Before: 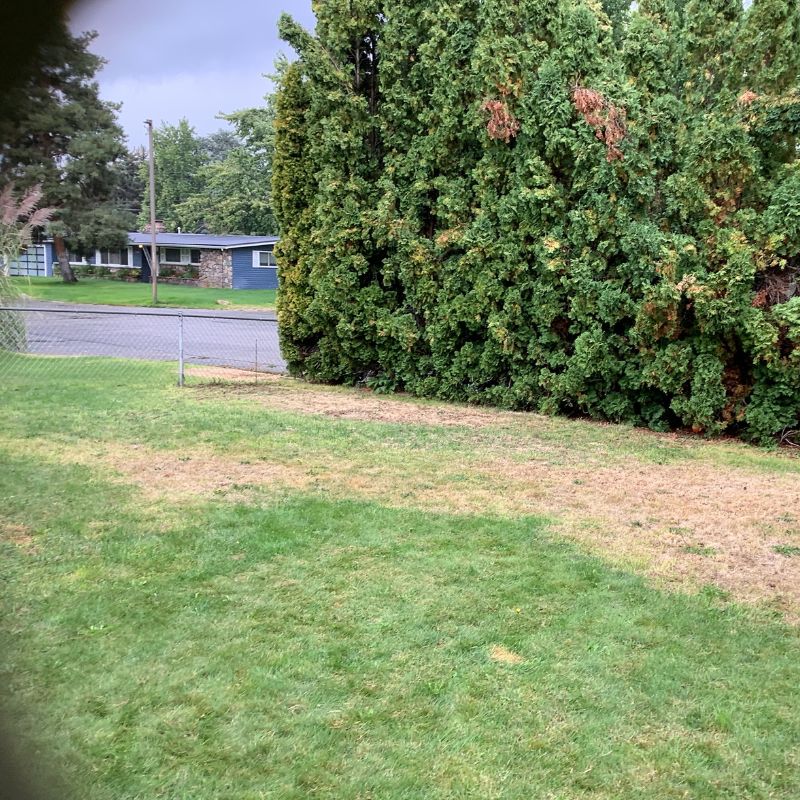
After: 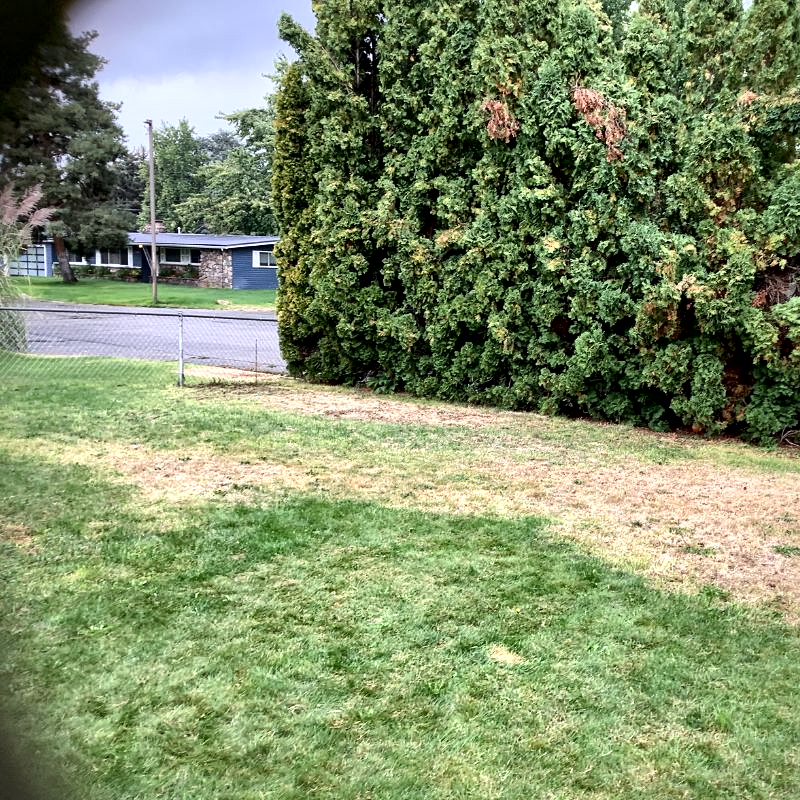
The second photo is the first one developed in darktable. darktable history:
local contrast: mode bilateral grid, contrast 44, coarseness 69, detail 215%, midtone range 0.2
tone equalizer: on, module defaults
